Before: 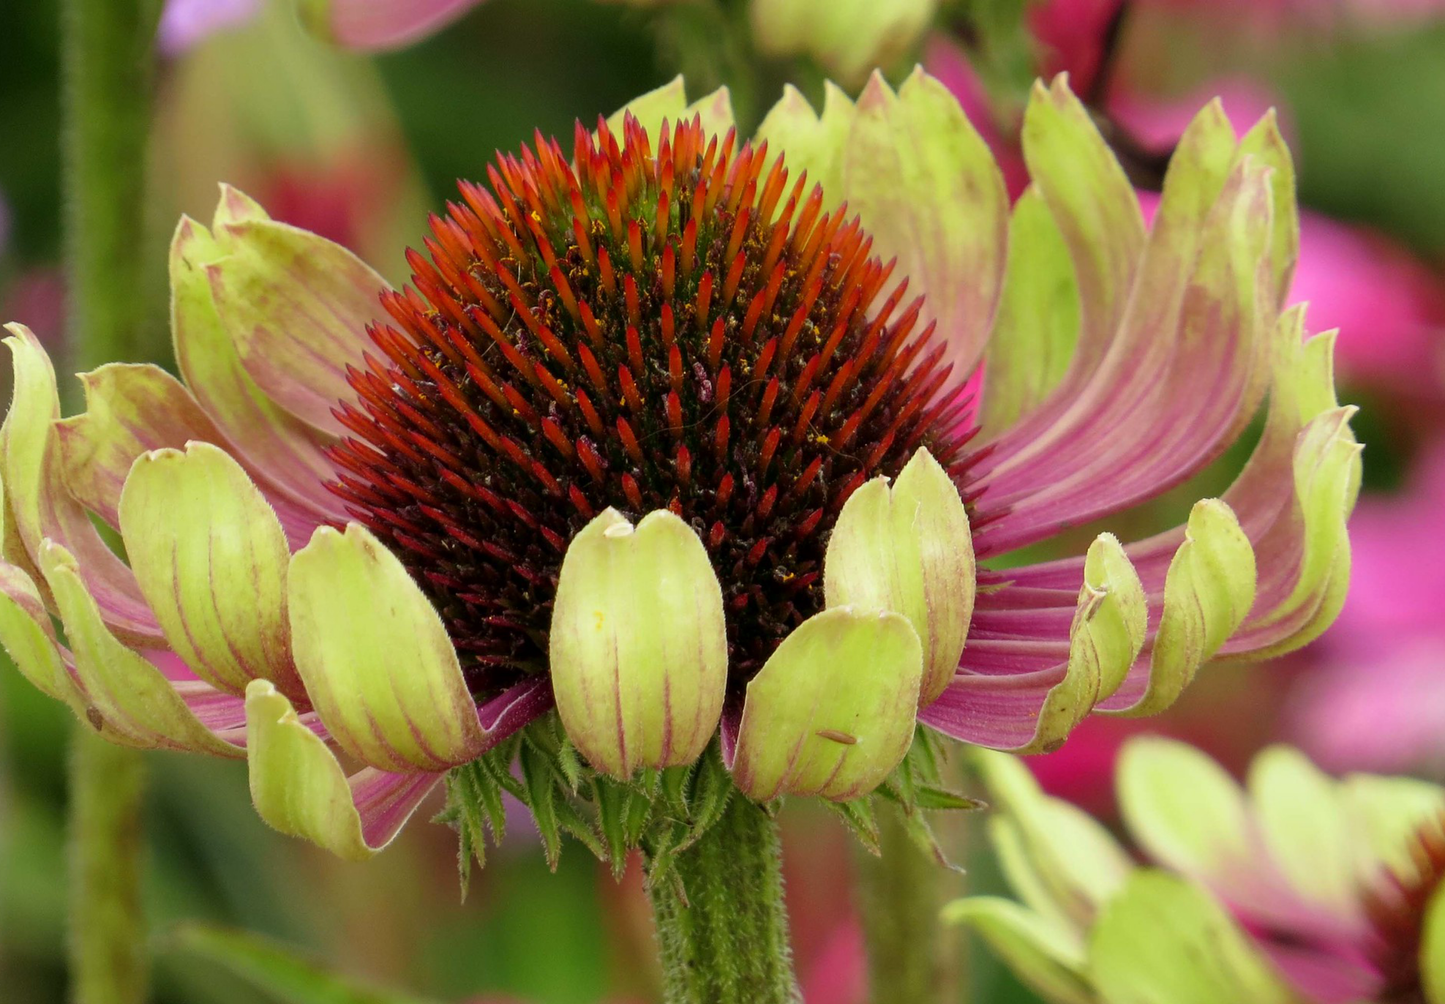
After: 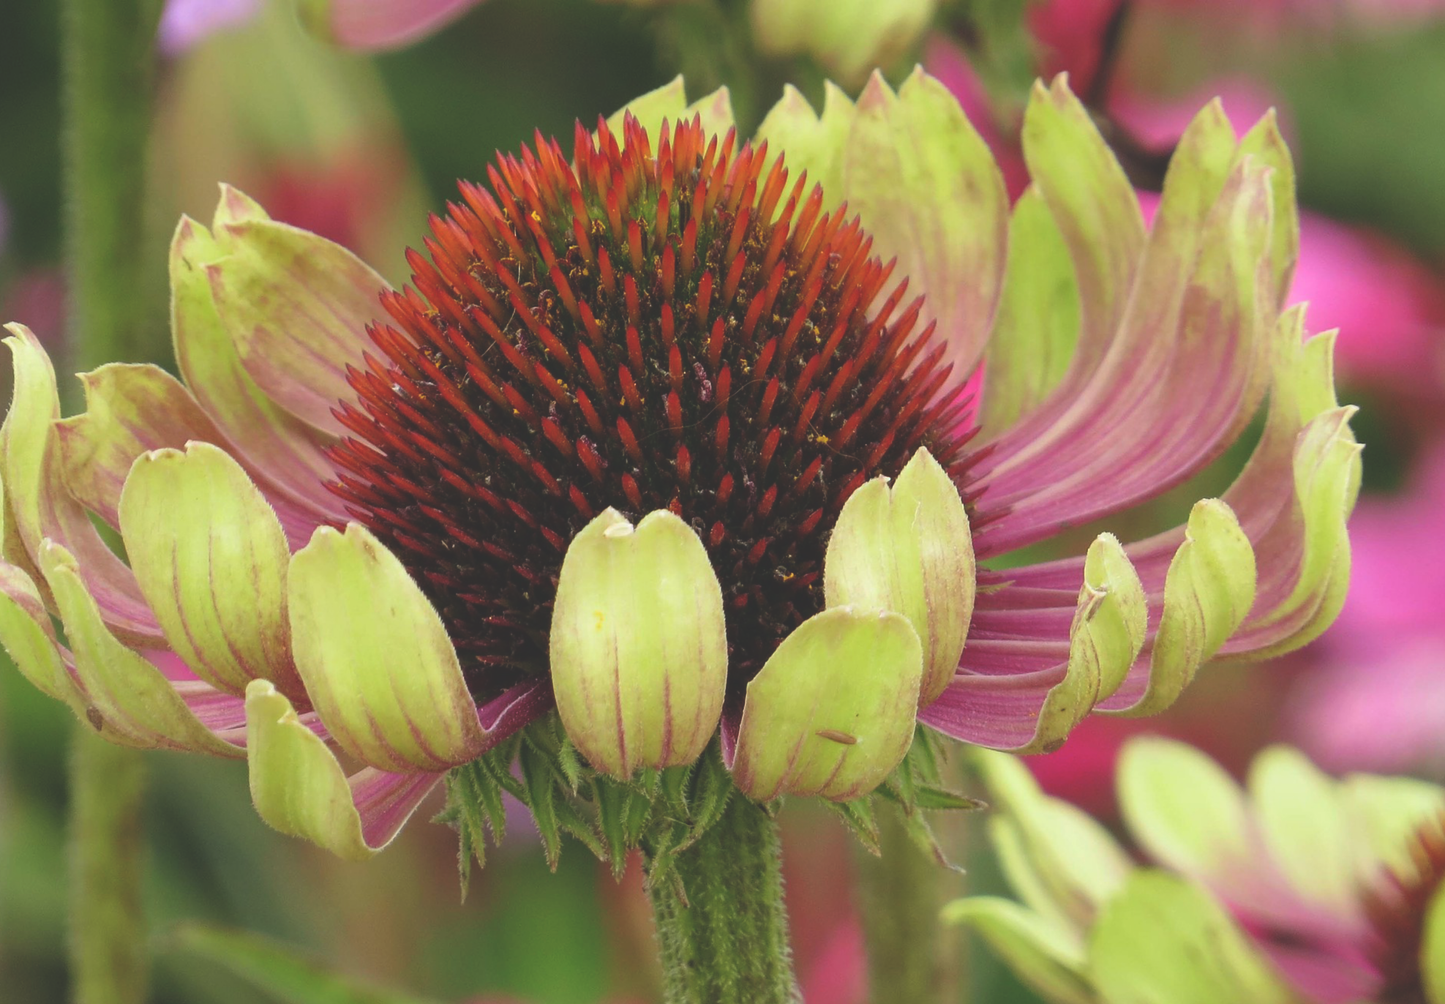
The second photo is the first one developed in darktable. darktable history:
exposure: black level correction -0.03, compensate highlight preservation false
